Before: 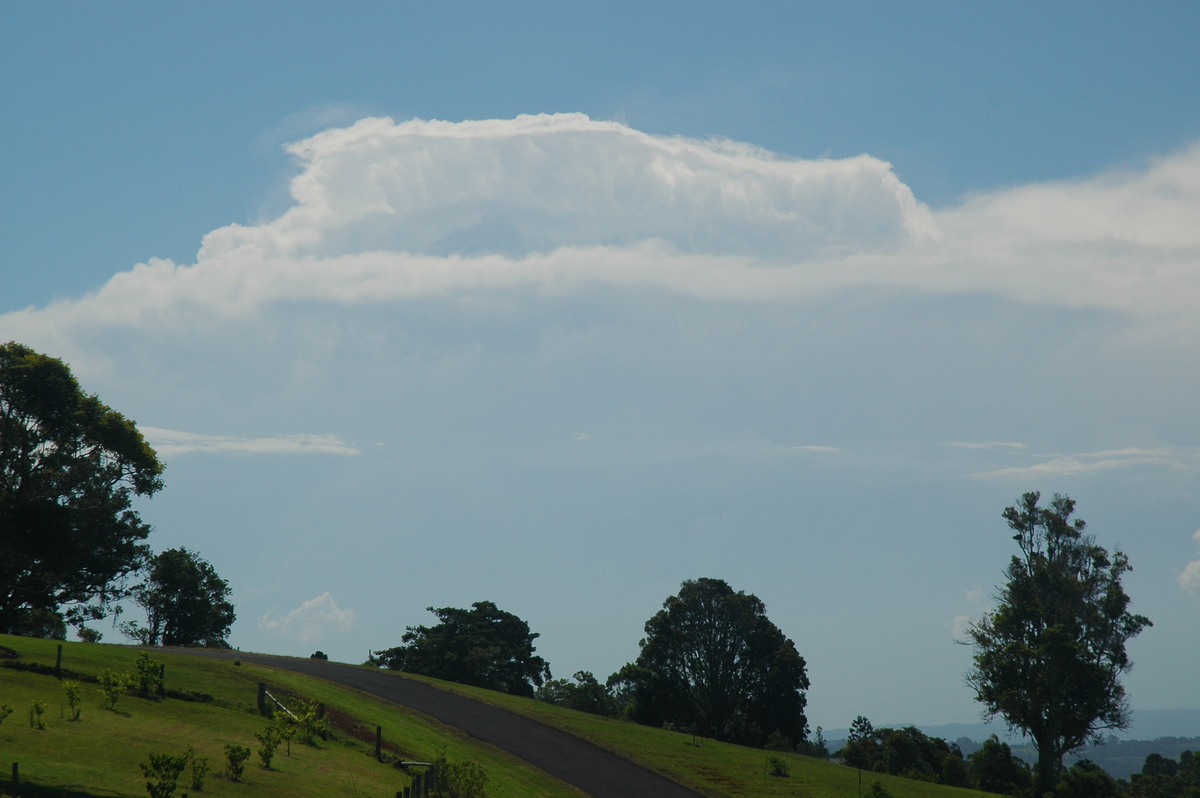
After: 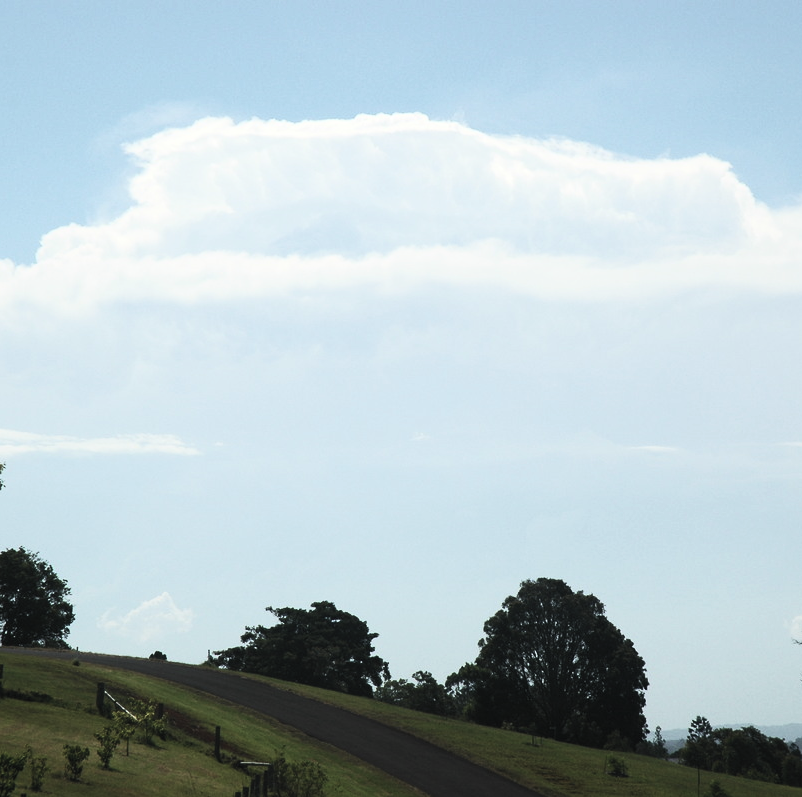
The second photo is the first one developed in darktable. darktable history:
crop and rotate: left 13.477%, right 19.618%
contrast brightness saturation: contrast 0.431, brightness 0.555, saturation -0.205
levels: levels [0.029, 0.545, 0.971]
